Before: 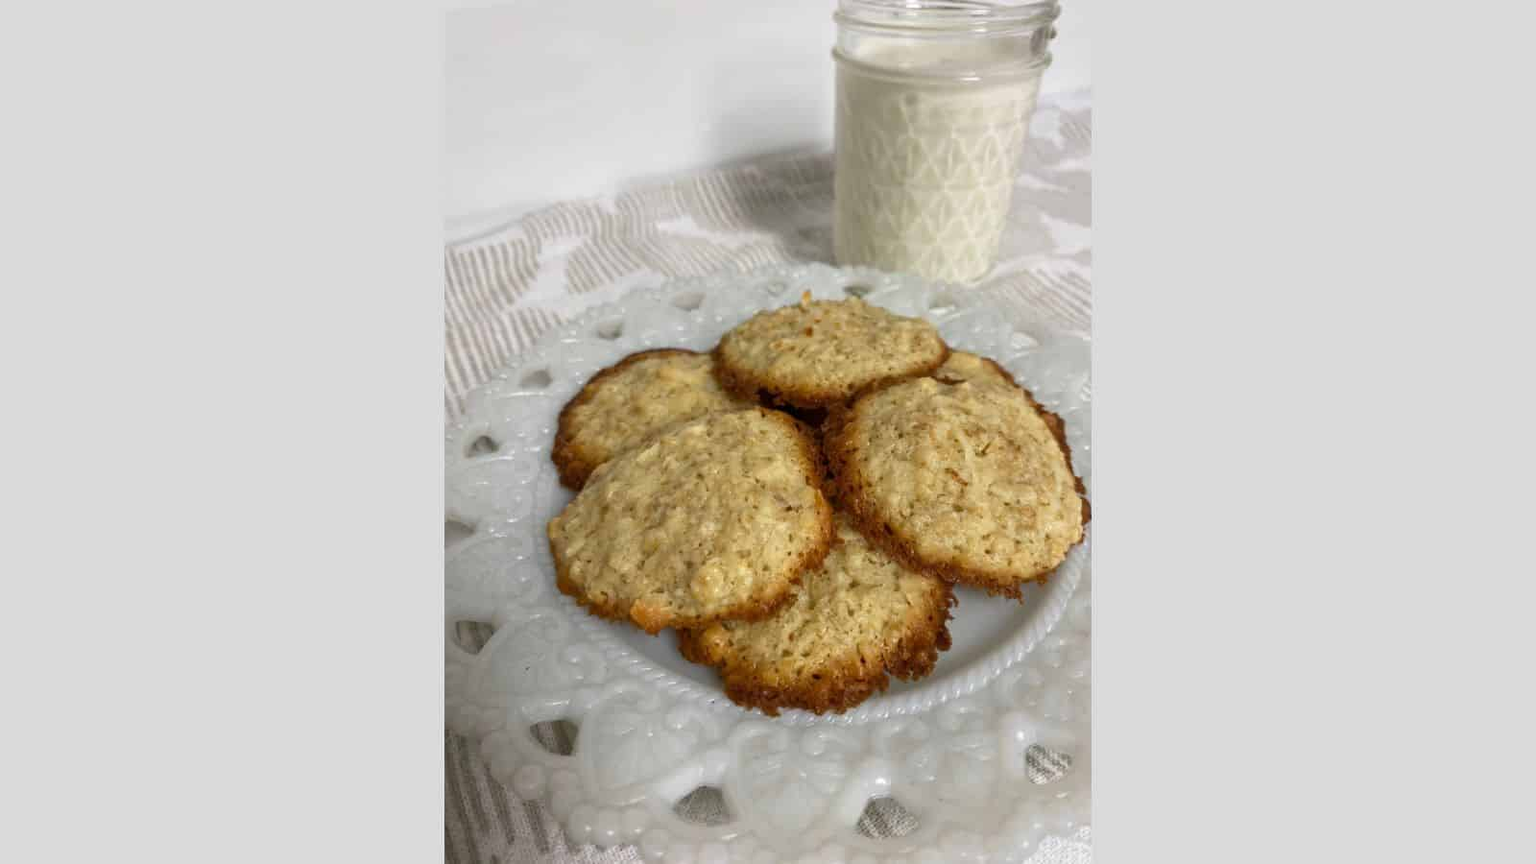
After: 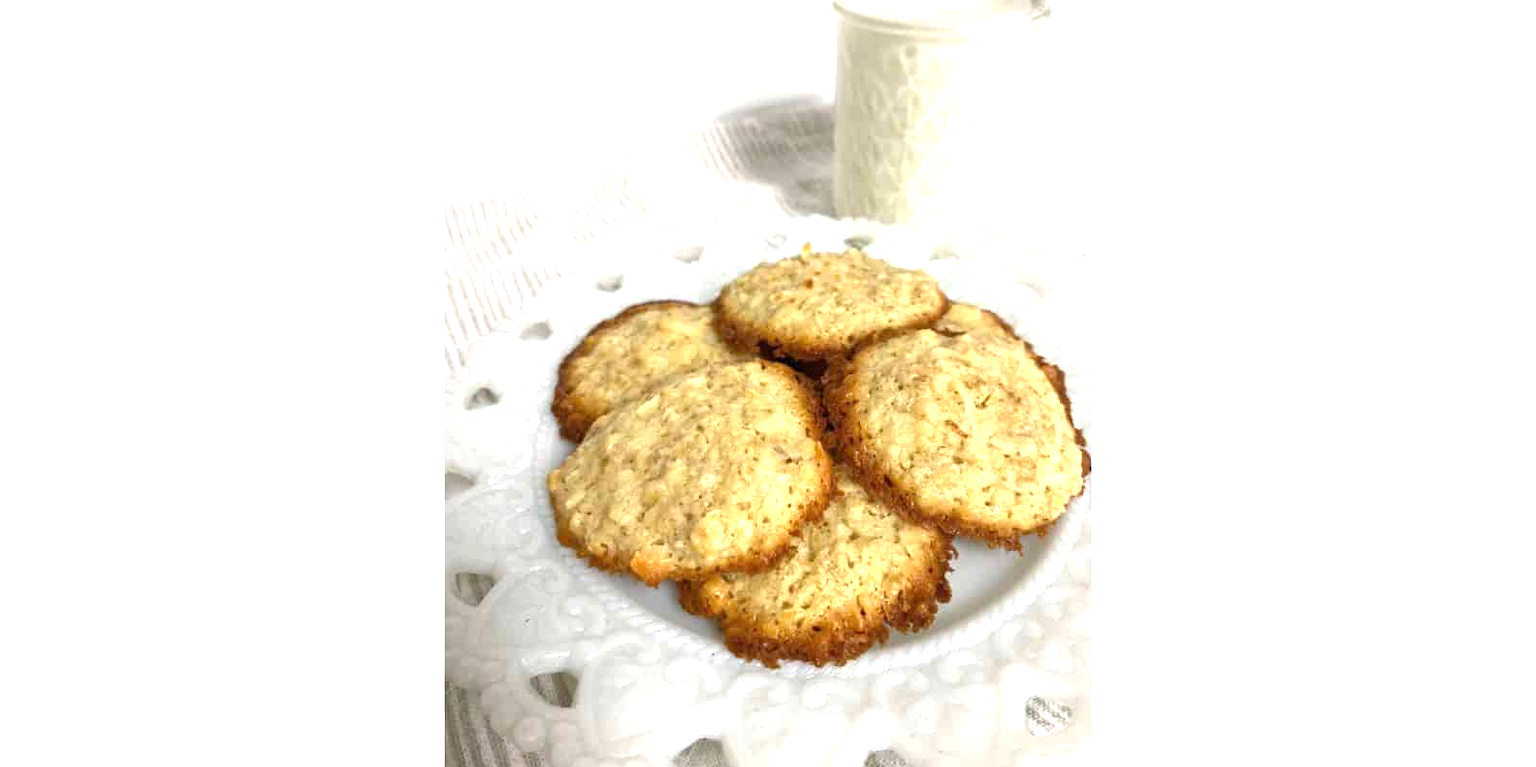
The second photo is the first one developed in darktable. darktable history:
crop and rotate: top 5.609%, bottom 5.609%
exposure: black level correction 0, exposure 1.2 EV, compensate highlight preservation false
